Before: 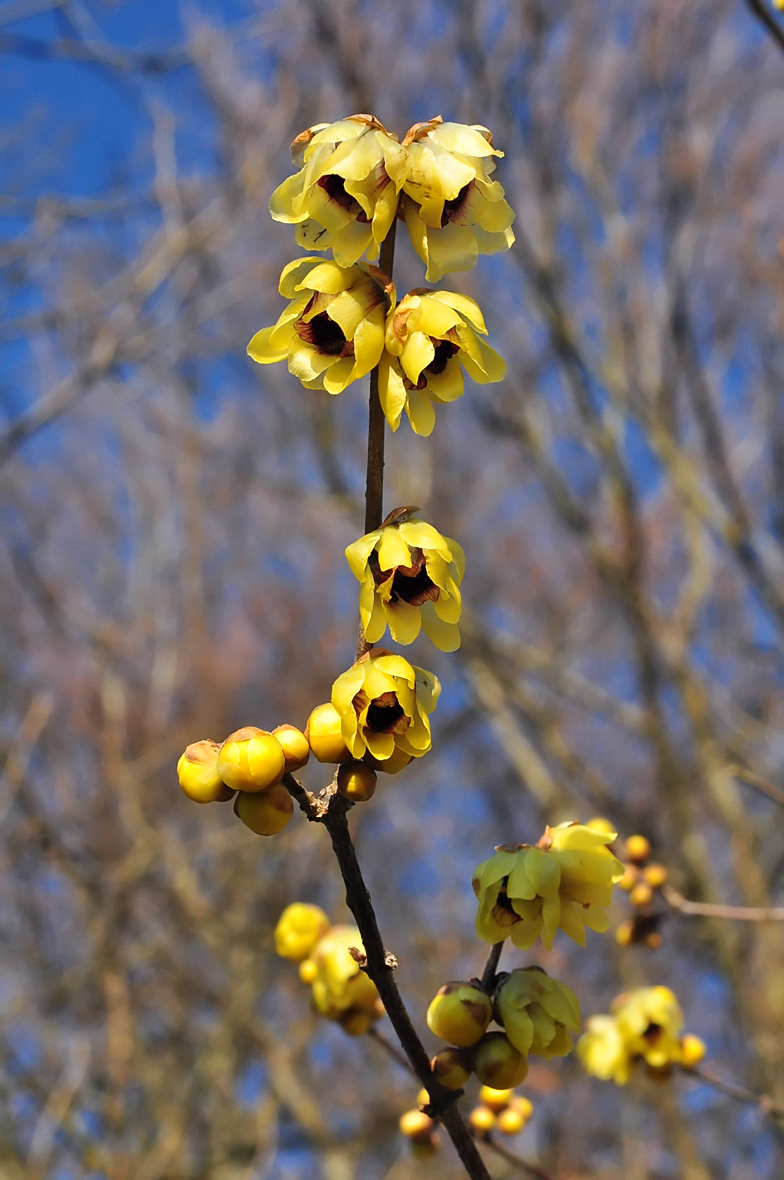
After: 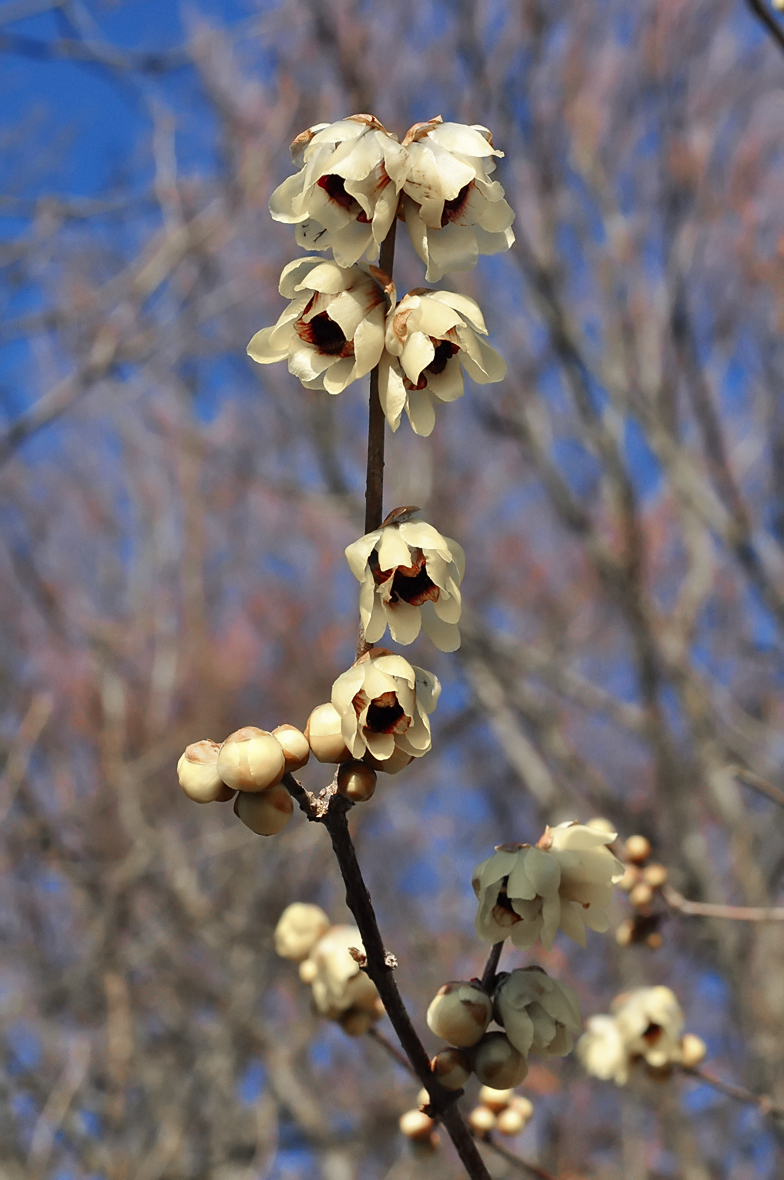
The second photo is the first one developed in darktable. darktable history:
color zones: curves: ch1 [(0, 0.708) (0.088, 0.648) (0.245, 0.187) (0.429, 0.326) (0.571, 0.498) (0.714, 0.5) (0.857, 0.5) (1, 0.708)]
